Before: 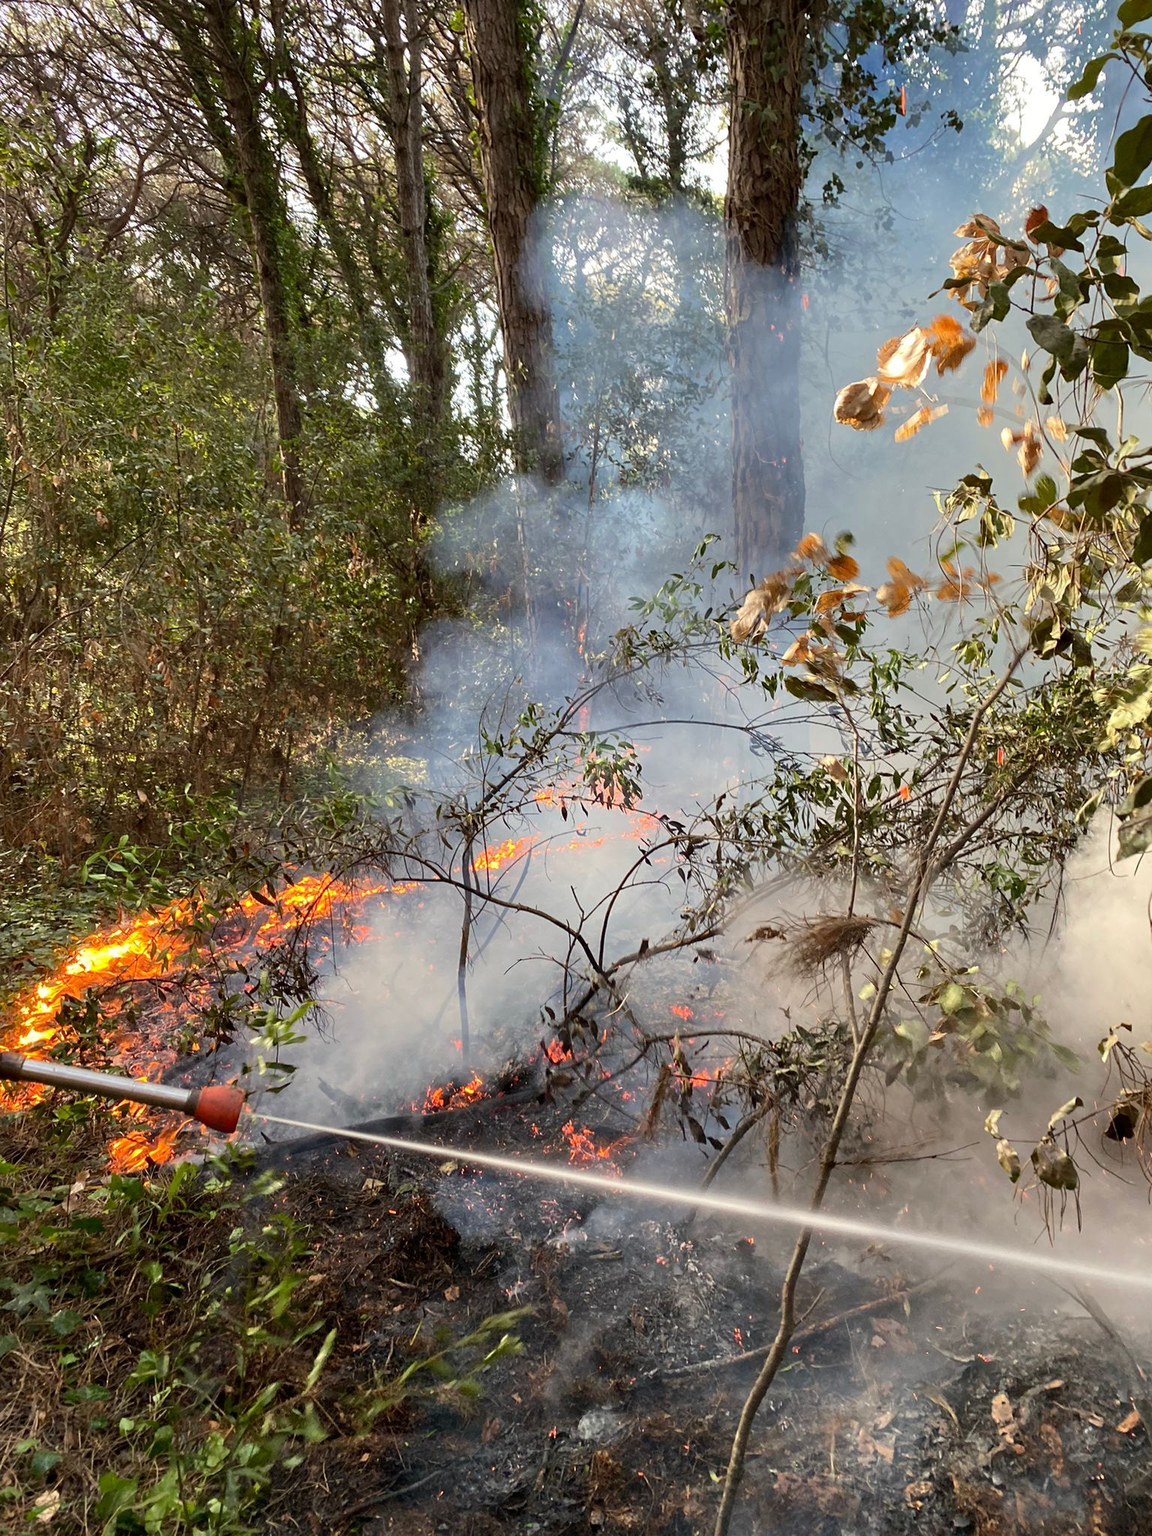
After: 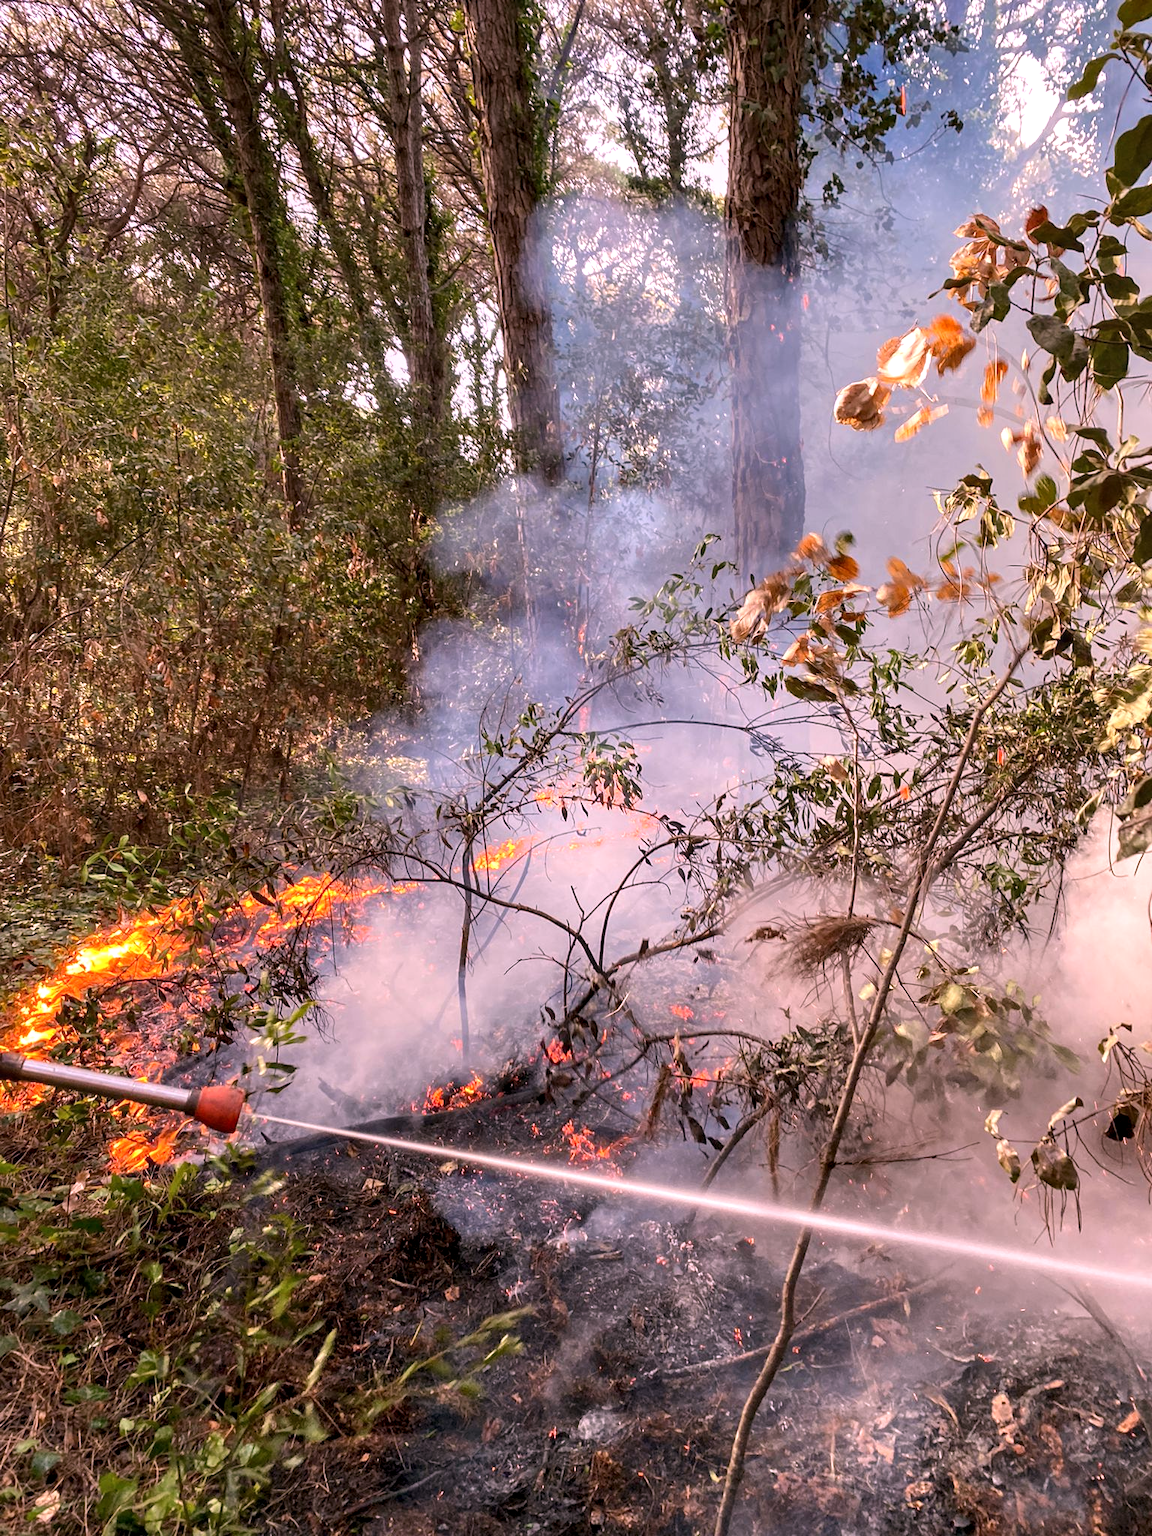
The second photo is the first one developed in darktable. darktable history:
local contrast: on, module defaults
white balance: red 1.188, blue 1.11
